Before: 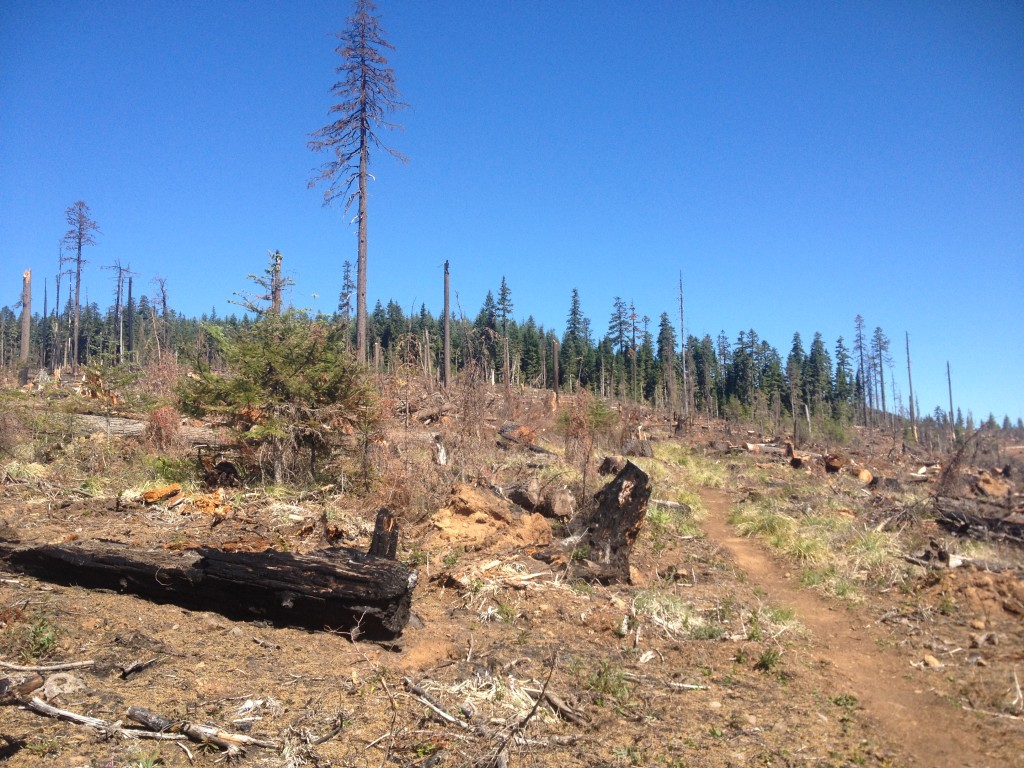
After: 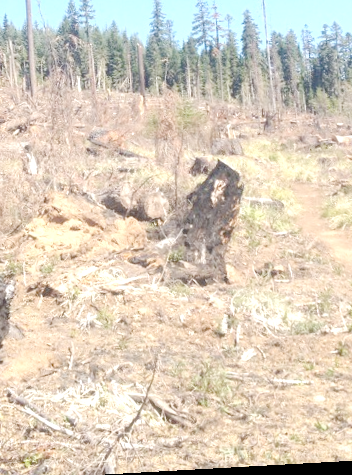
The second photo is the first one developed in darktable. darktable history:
rotate and perspective: rotation -3.18°, automatic cropping off
crop: left 40.878%, top 39.176%, right 25.993%, bottom 3.081%
tone equalizer "contrast tone curve: soft": -8 EV -0.417 EV, -7 EV -0.389 EV, -6 EV -0.333 EV, -5 EV -0.222 EV, -3 EV 0.222 EV, -2 EV 0.333 EV, -1 EV 0.389 EV, +0 EV 0.417 EV, edges refinement/feathering 500, mask exposure compensation -1.57 EV, preserve details no
